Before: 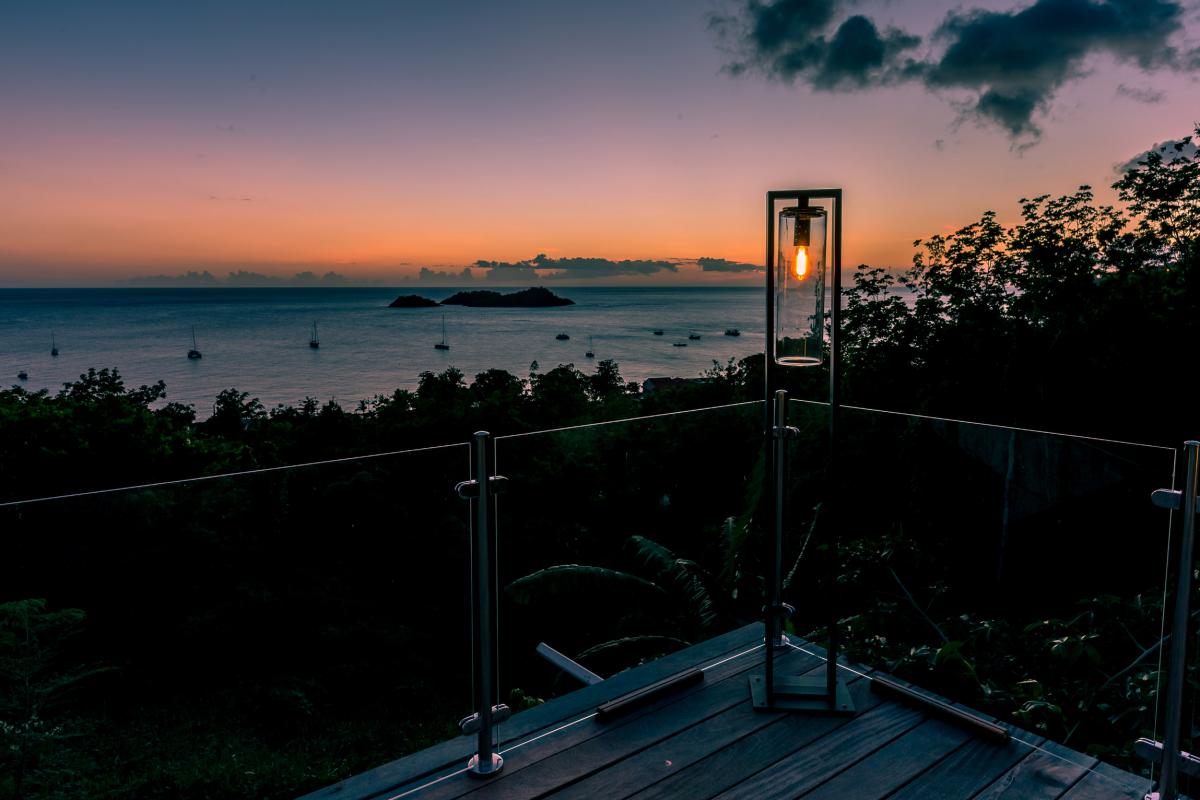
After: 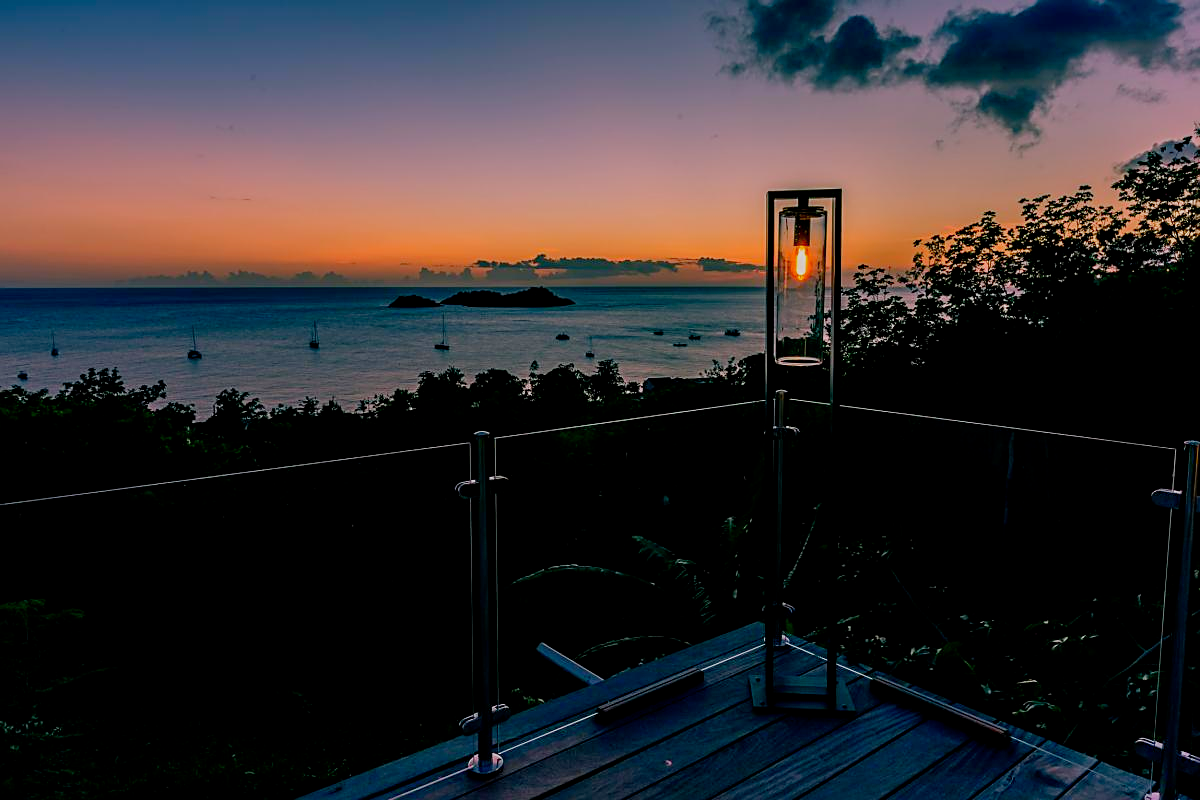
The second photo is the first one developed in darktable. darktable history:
filmic rgb: middle gray luminance 18.3%, black relative exposure -8.9 EV, white relative exposure 3.73 EV, target black luminance 0%, hardness 4.82, latitude 67.66%, contrast 0.946, highlights saturation mix 21.44%, shadows ↔ highlights balance 22.2%, preserve chrominance no, color science v4 (2020), iterations of high-quality reconstruction 0, contrast in shadows soft
sharpen: on, module defaults
exposure: exposure -0.157 EV, compensate highlight preservation false
